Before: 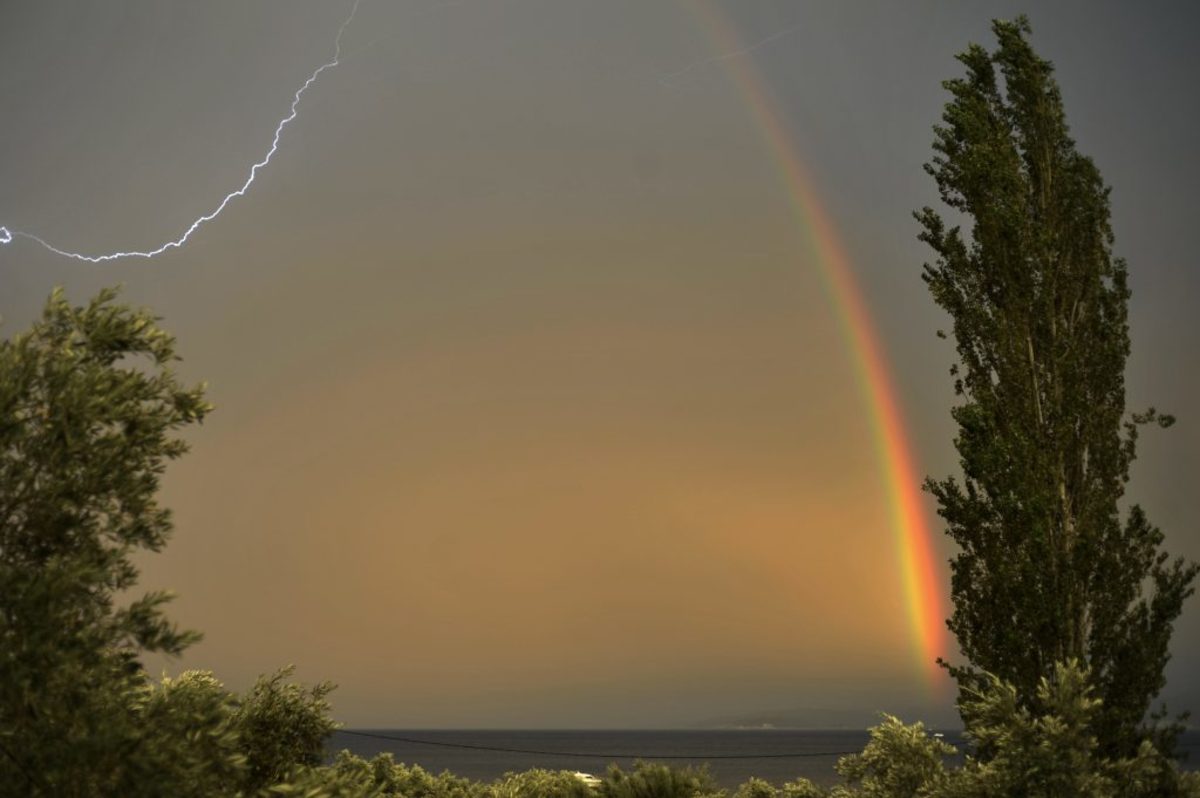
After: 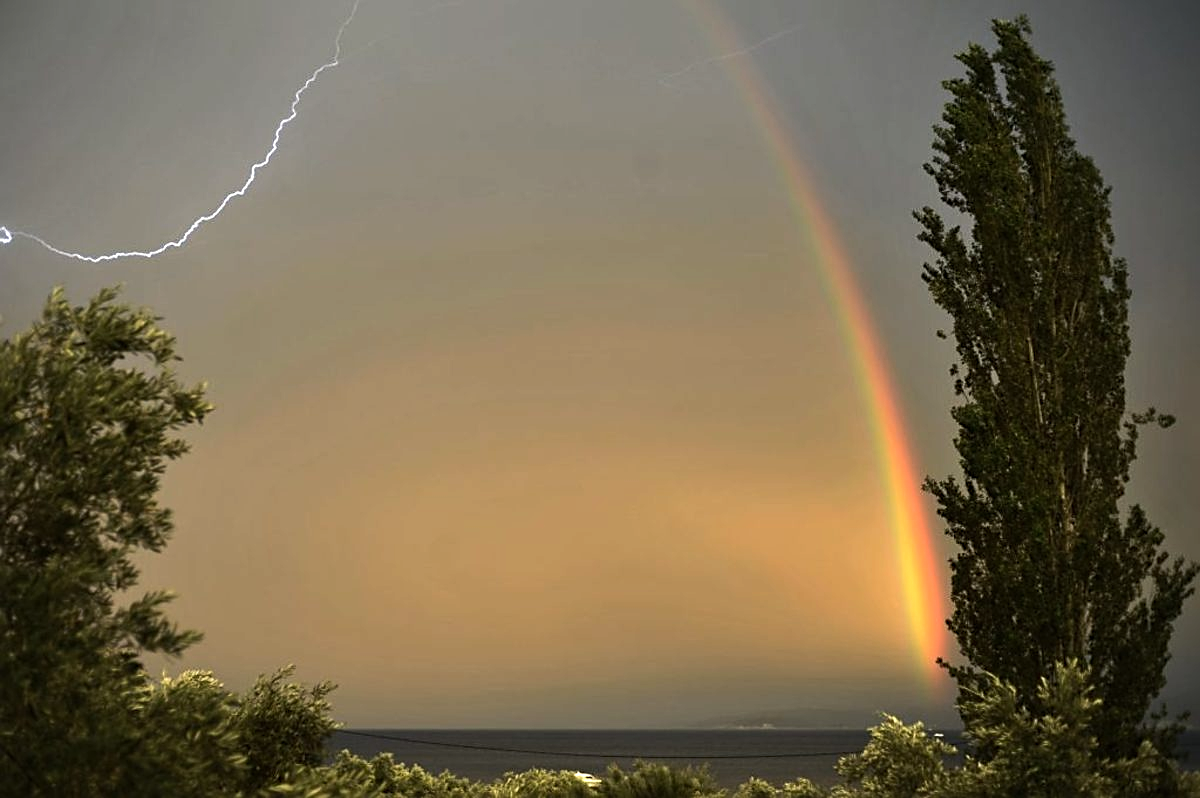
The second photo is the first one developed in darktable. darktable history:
sharpen: on, module defaults
levels: levels [0, 0.478, 1]
tone equalizer: -8 EV -0.738 EV, -7 EV -0.684 EV, -6 EV -0.582 EV, -5 EV -0.397 EV, -3 EV 0.401 EV, -2 EV 0.6 EV, -1 EV 0.688 EV, +0 EV 0.734 EV, edges refinement/feathering 500, mask exposure compensation -1.57 EV, preserve details no
